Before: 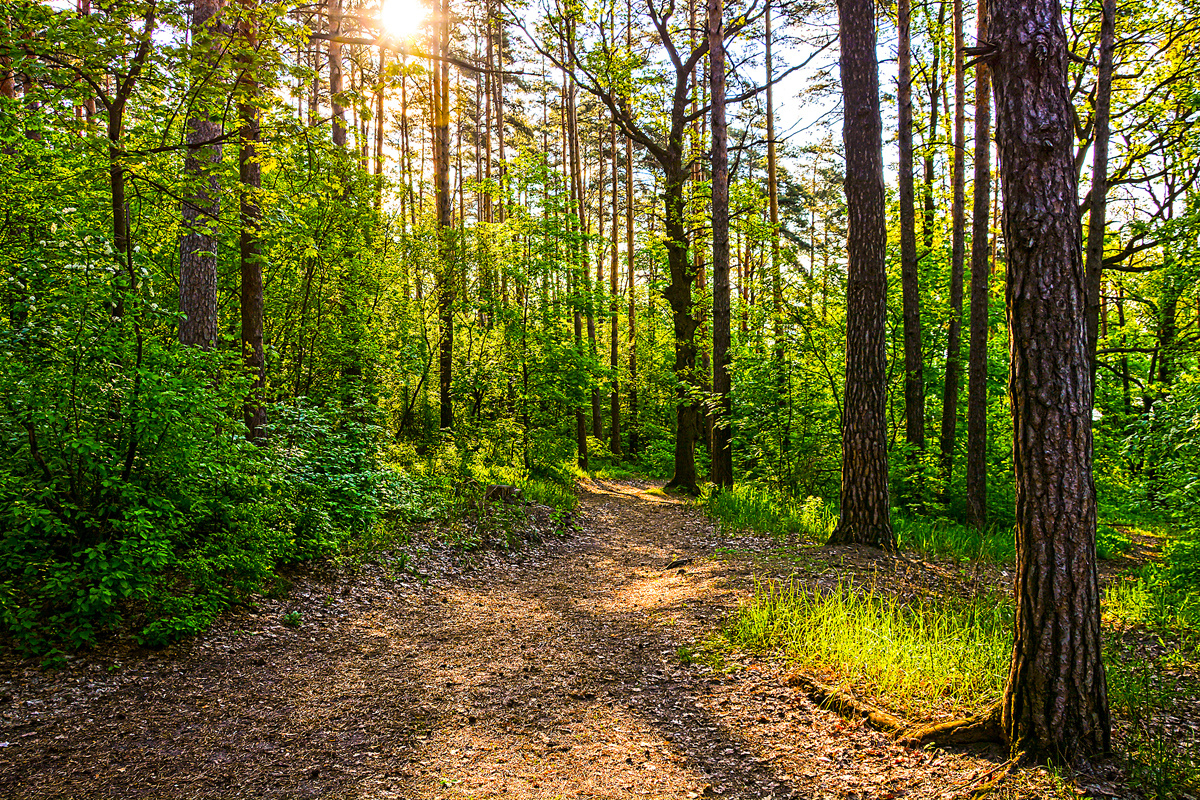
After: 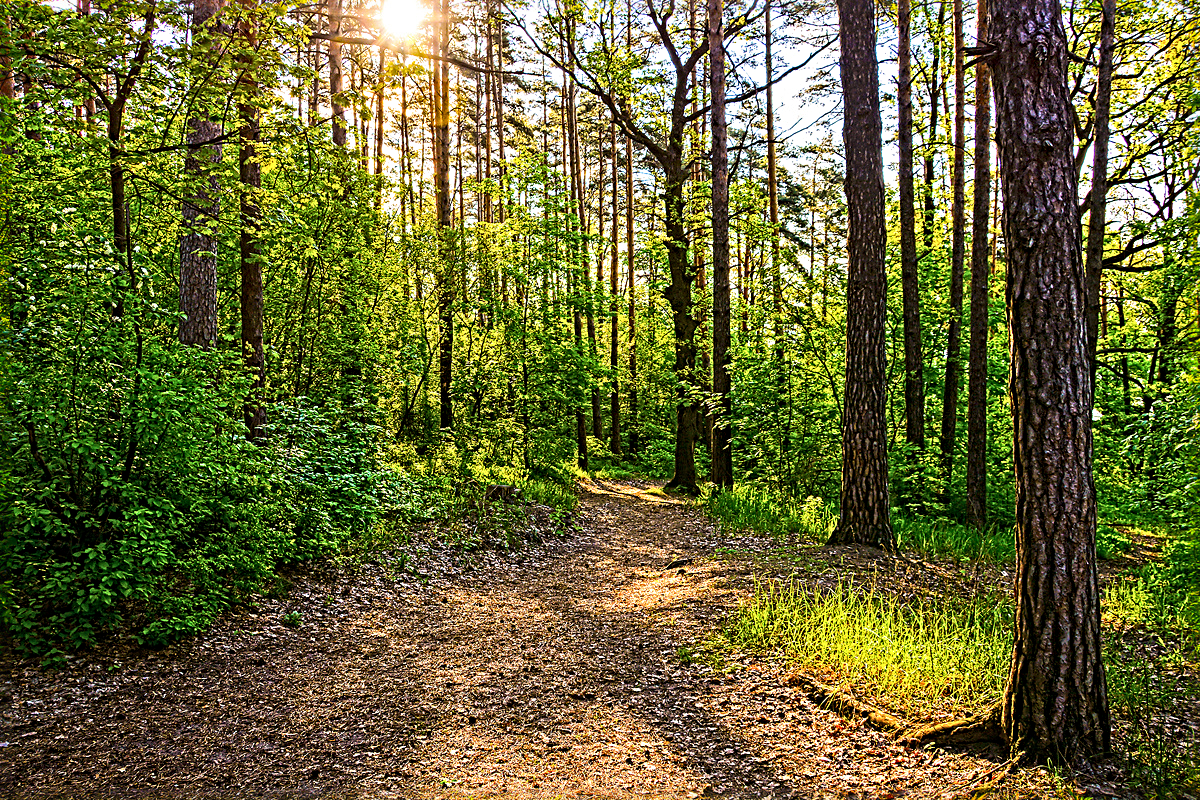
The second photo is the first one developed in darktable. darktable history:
white balance: emerald 1
sharpen: radius 4.883
